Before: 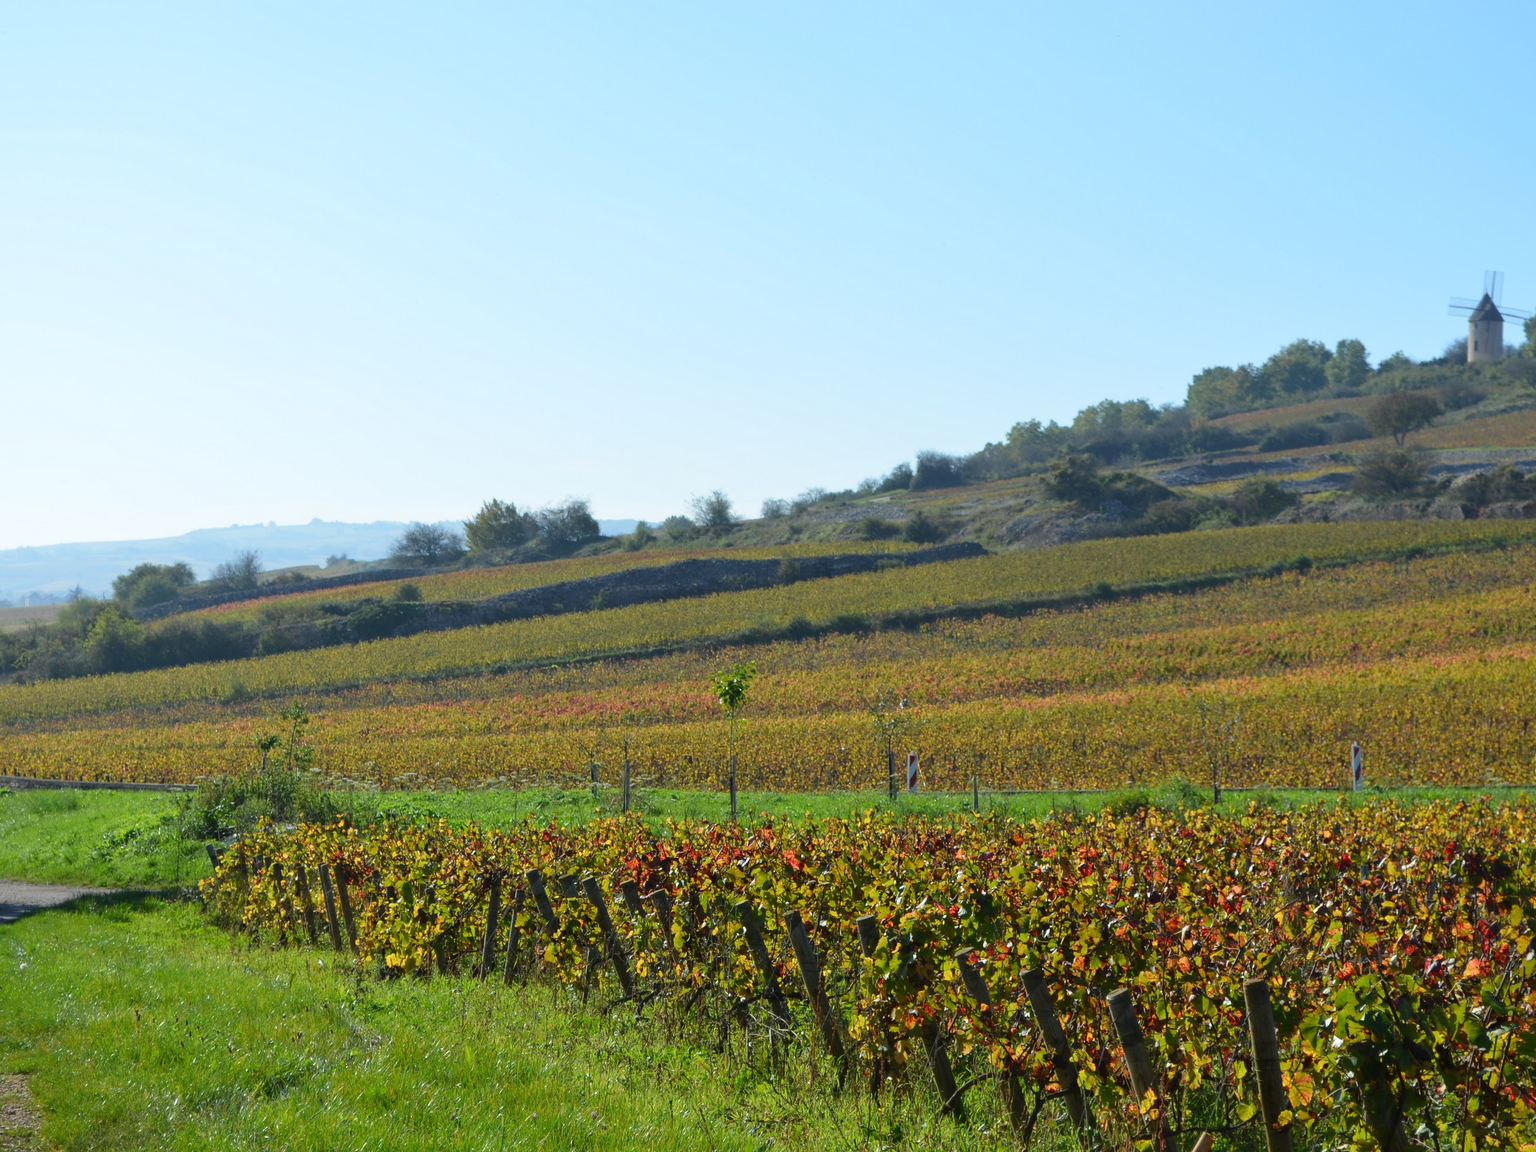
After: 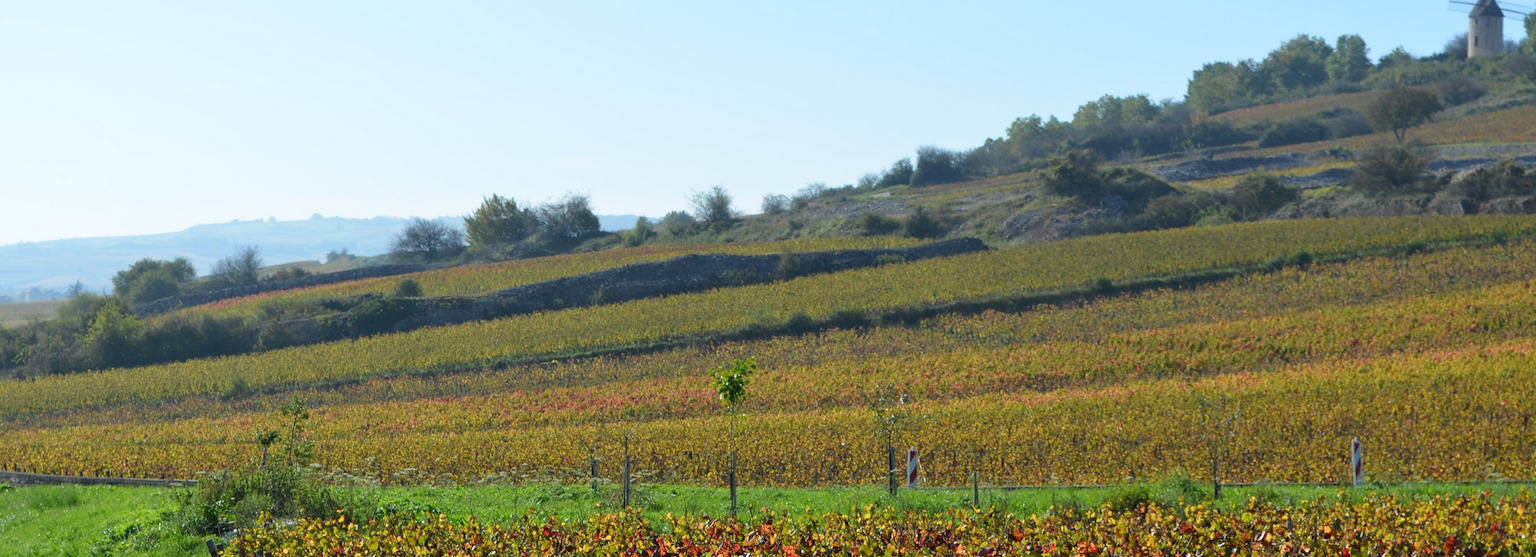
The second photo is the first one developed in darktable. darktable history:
crop and rotate: top 26.504%, bottom 25.093%
